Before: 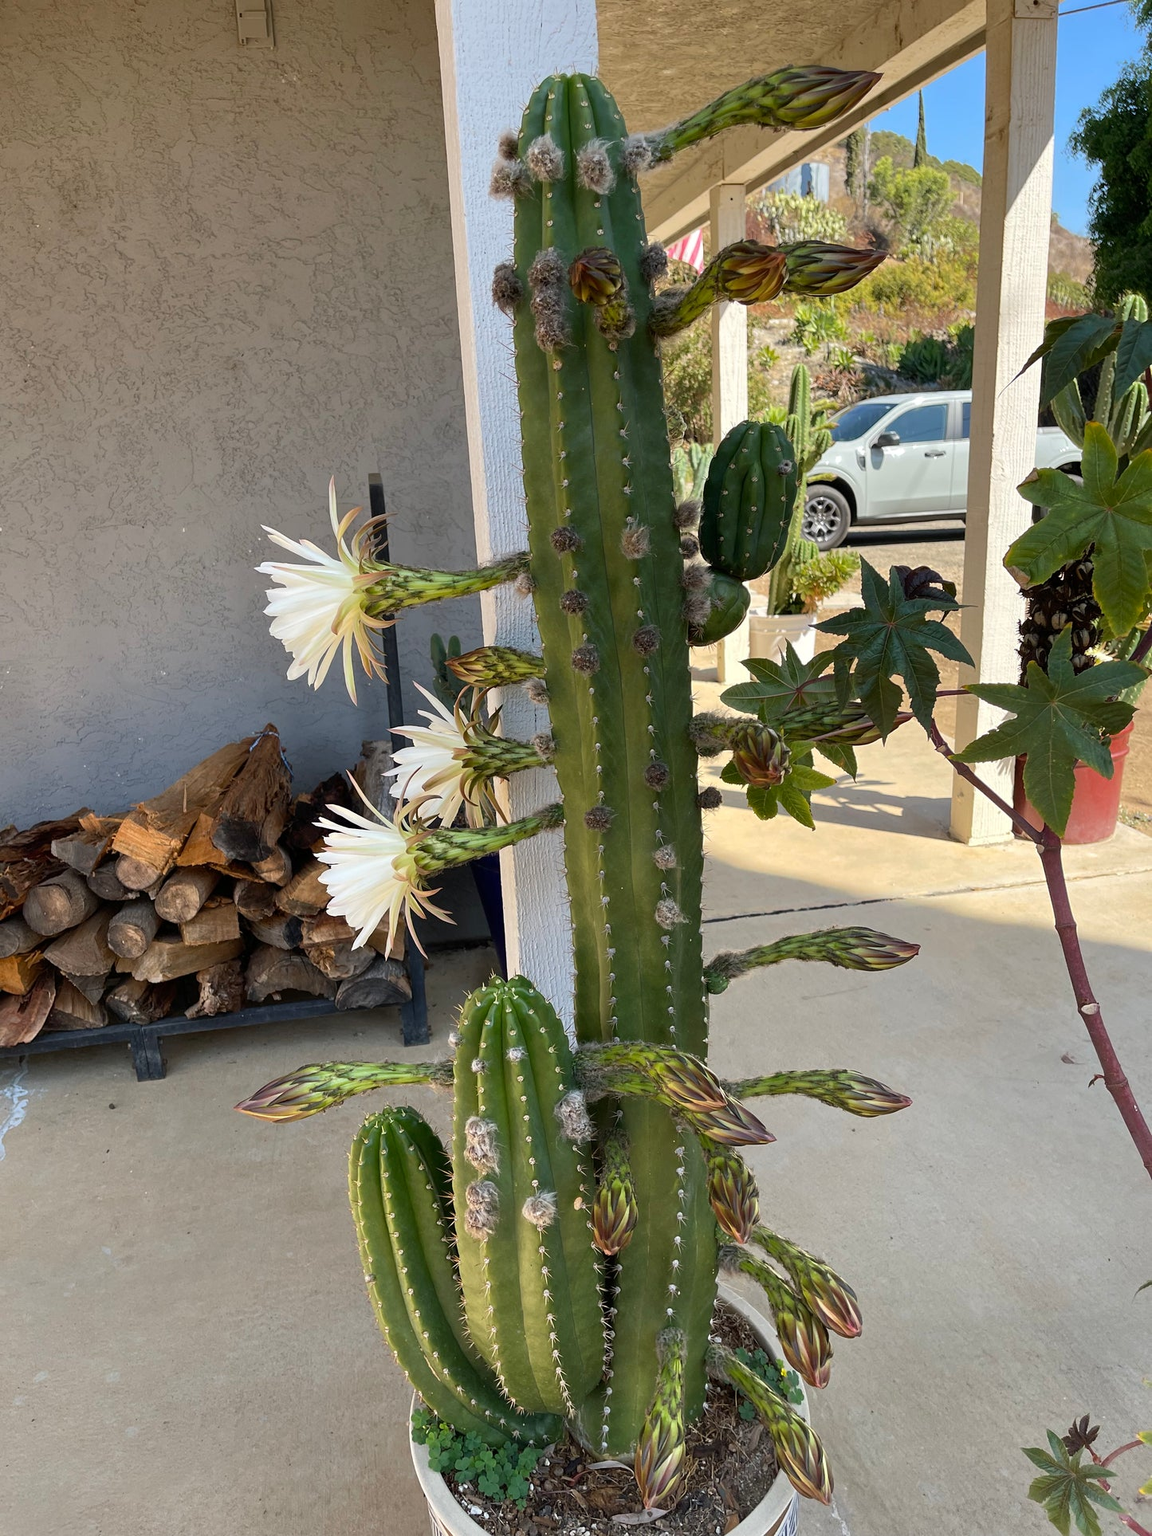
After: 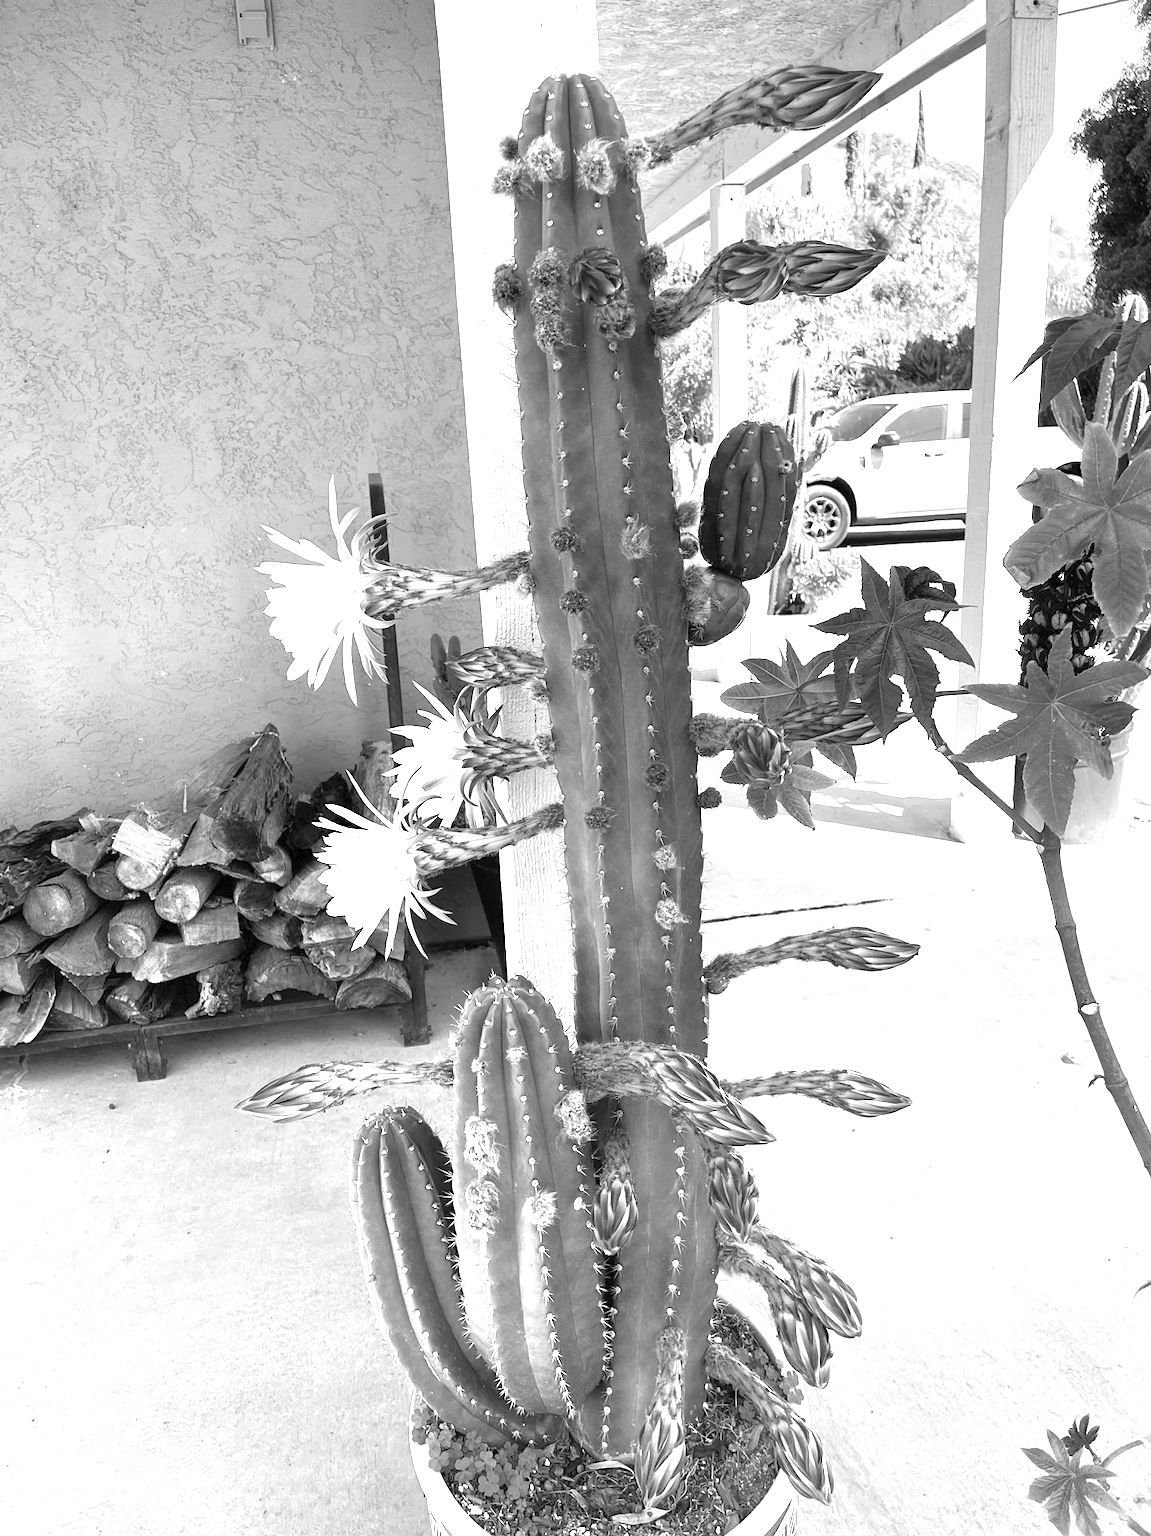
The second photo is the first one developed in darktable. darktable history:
monochrome: a 32, b 64, size 2.3, highlights 1
exposure: black level correction 0, exposure 1.55 EV, compensate exposure bias true, compensate highlight preservation false
